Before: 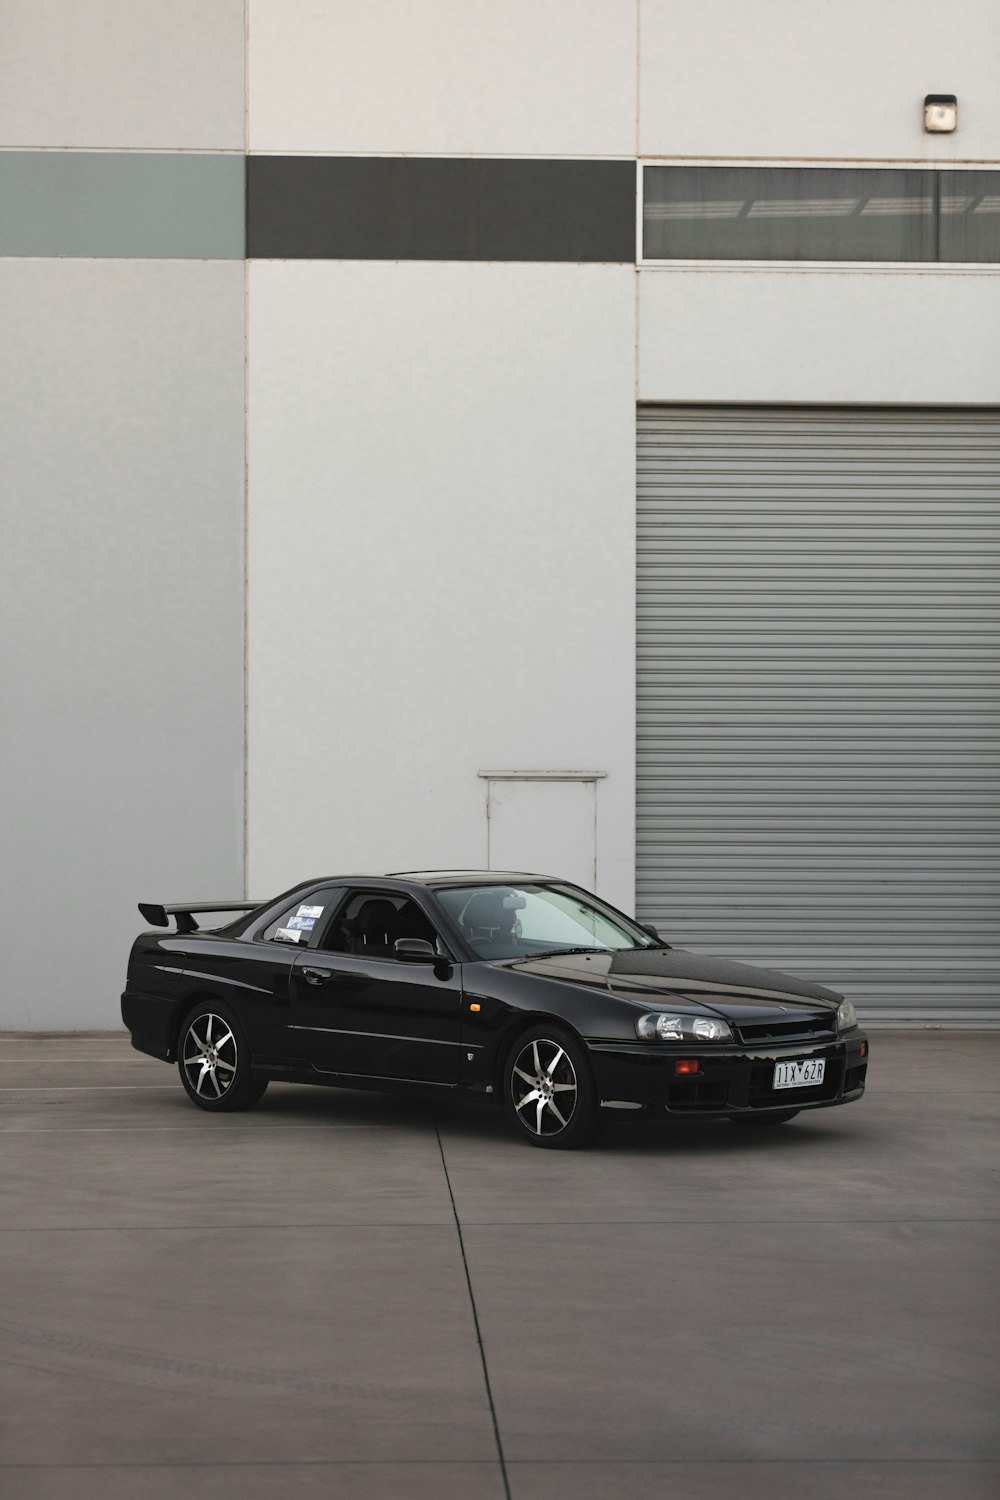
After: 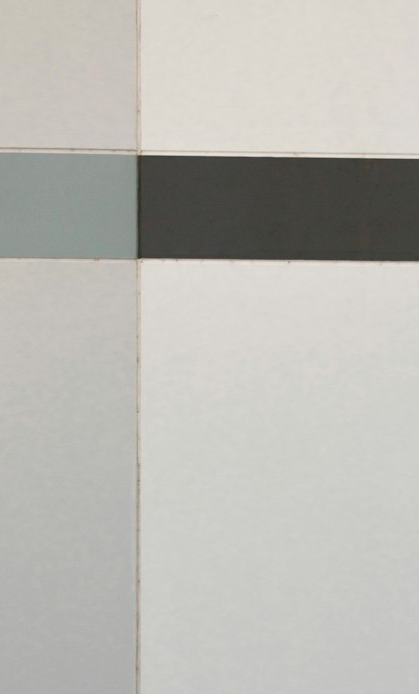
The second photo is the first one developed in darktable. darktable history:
tone equalizer: on, module defaults
exposure: black level correction 0.01, exposure 0.011 EV, compensate highlight preservation false
crop and rotate: left 10.817%, top 0.062%, right 47.194%, bottom 53.626%
